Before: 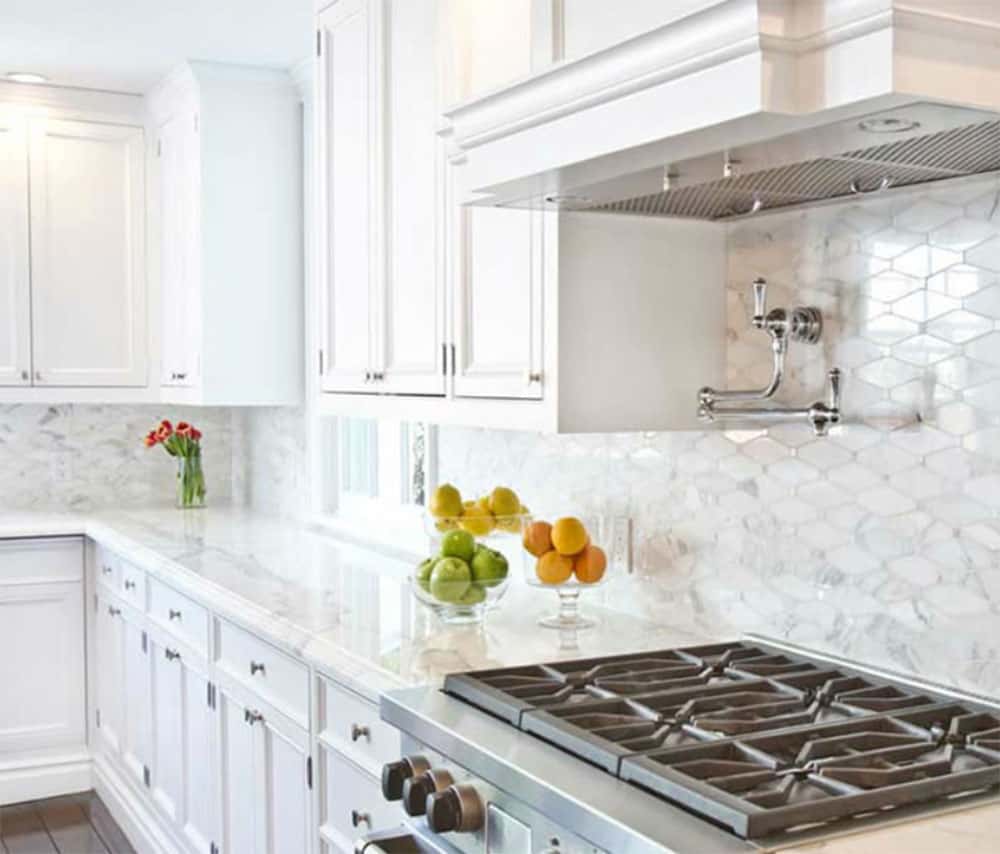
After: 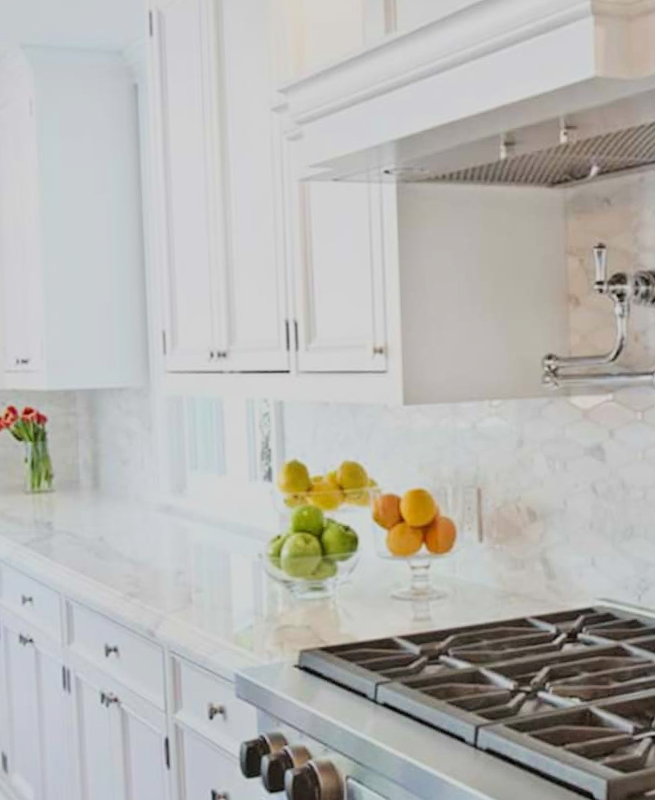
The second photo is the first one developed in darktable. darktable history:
filmic rgb: black relative exposure -7.65 EV, white relative exposure 4.56 EV, hardness 3.61, color science v6 (2022)
crop and rotate: left 15.055%, right 18.278%
rotate and perspective: rotation -2°, crop left 0.022, crop right 0.978, crop top 0.049, crop bottom 0.951
